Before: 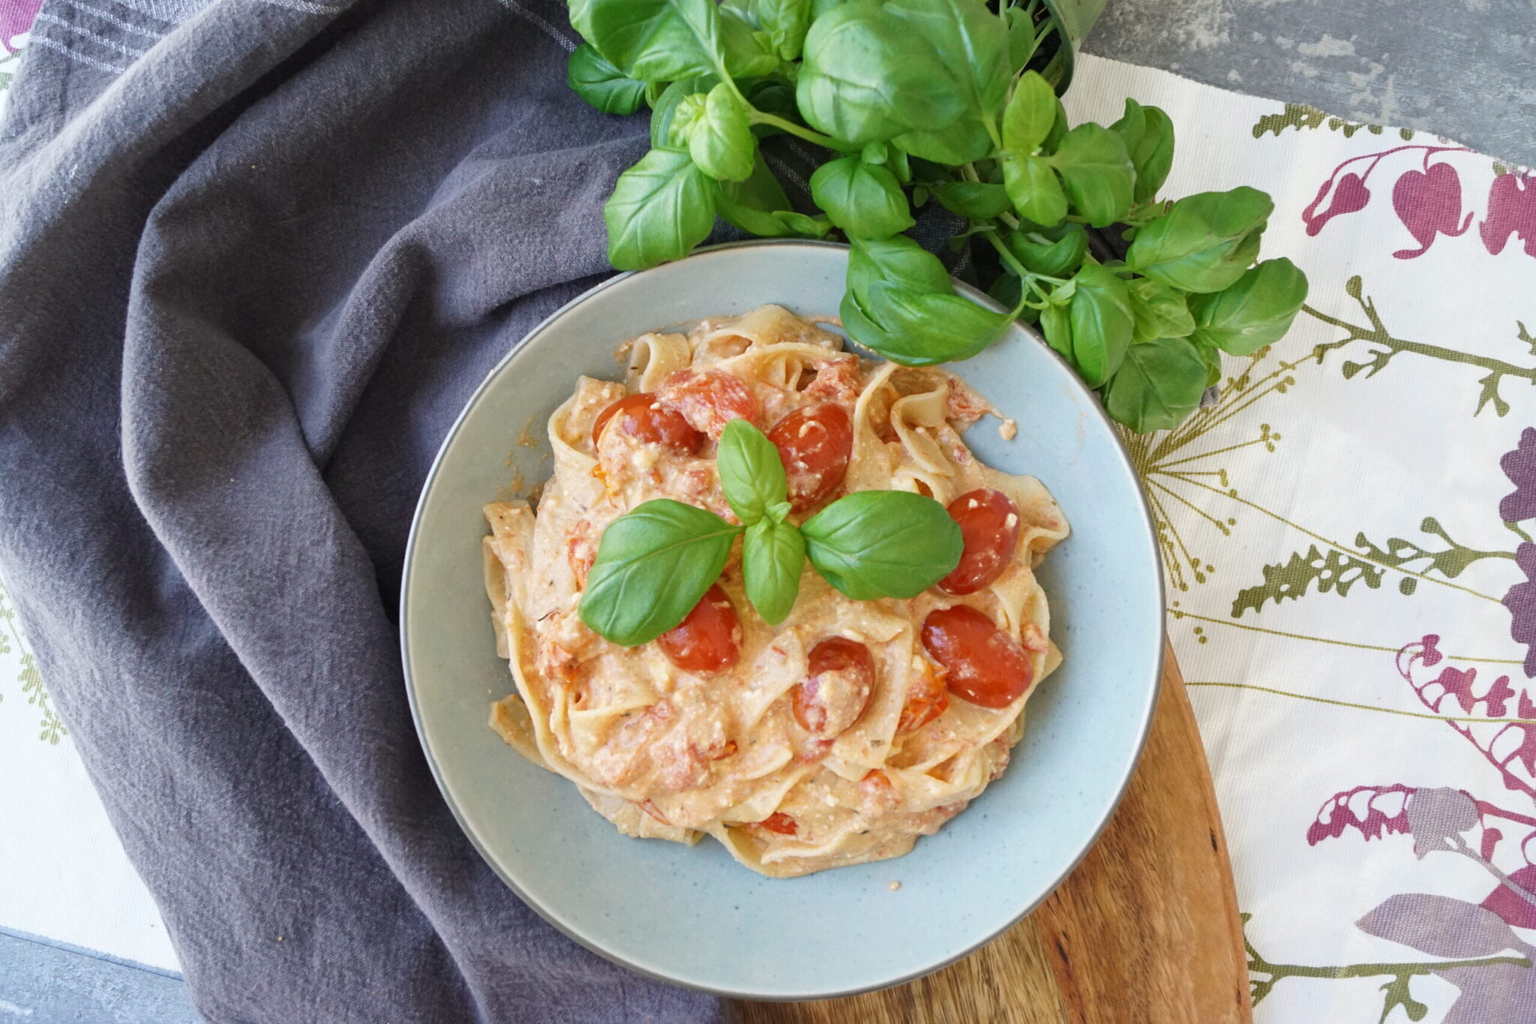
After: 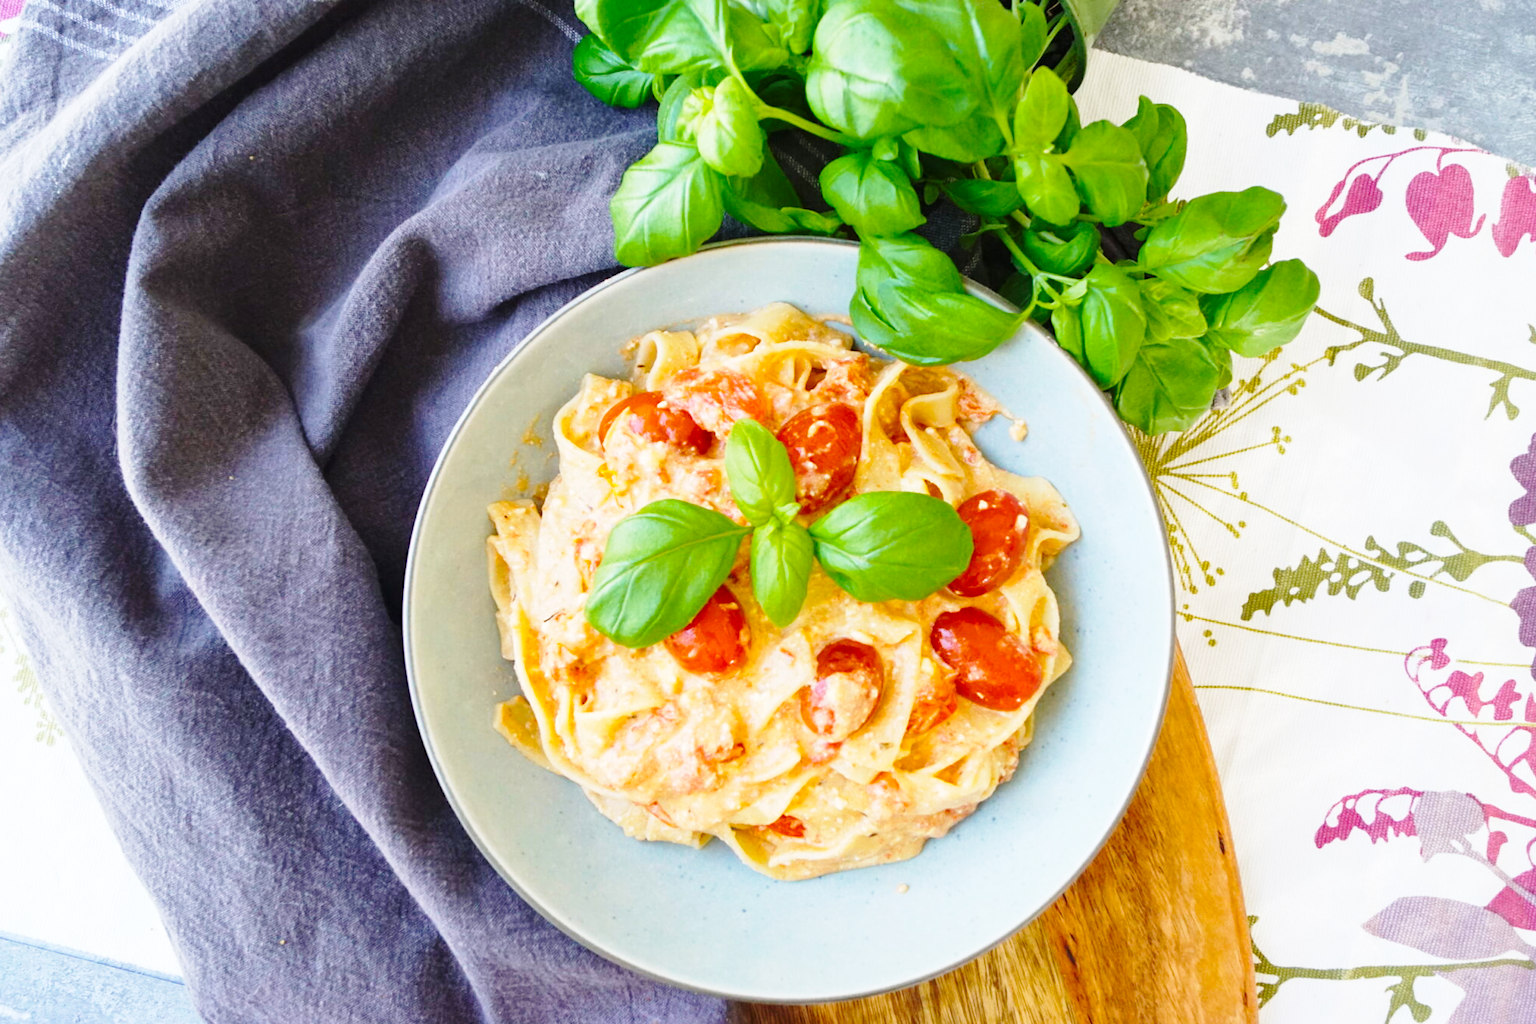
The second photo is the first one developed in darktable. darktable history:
rotate and perspective: rotation 0.174°, lens shift (vertical) 0.013, lens shift (horizontal) 0.019, shear 0.001, automatic cropping original format, crop left 0.007, crop right 0.991, crop top 0.016, crop bottom 0.997
base curve: curves: ch0 [(0, 0) (0.028, 0.03) (0.121, 0.232) (0.46, 0.748) (0.859, 0.968) (1, 1)], preserve colors none
color balance rgb: perceptual saturation grading › global saturation 30%, global vibrance 10%
